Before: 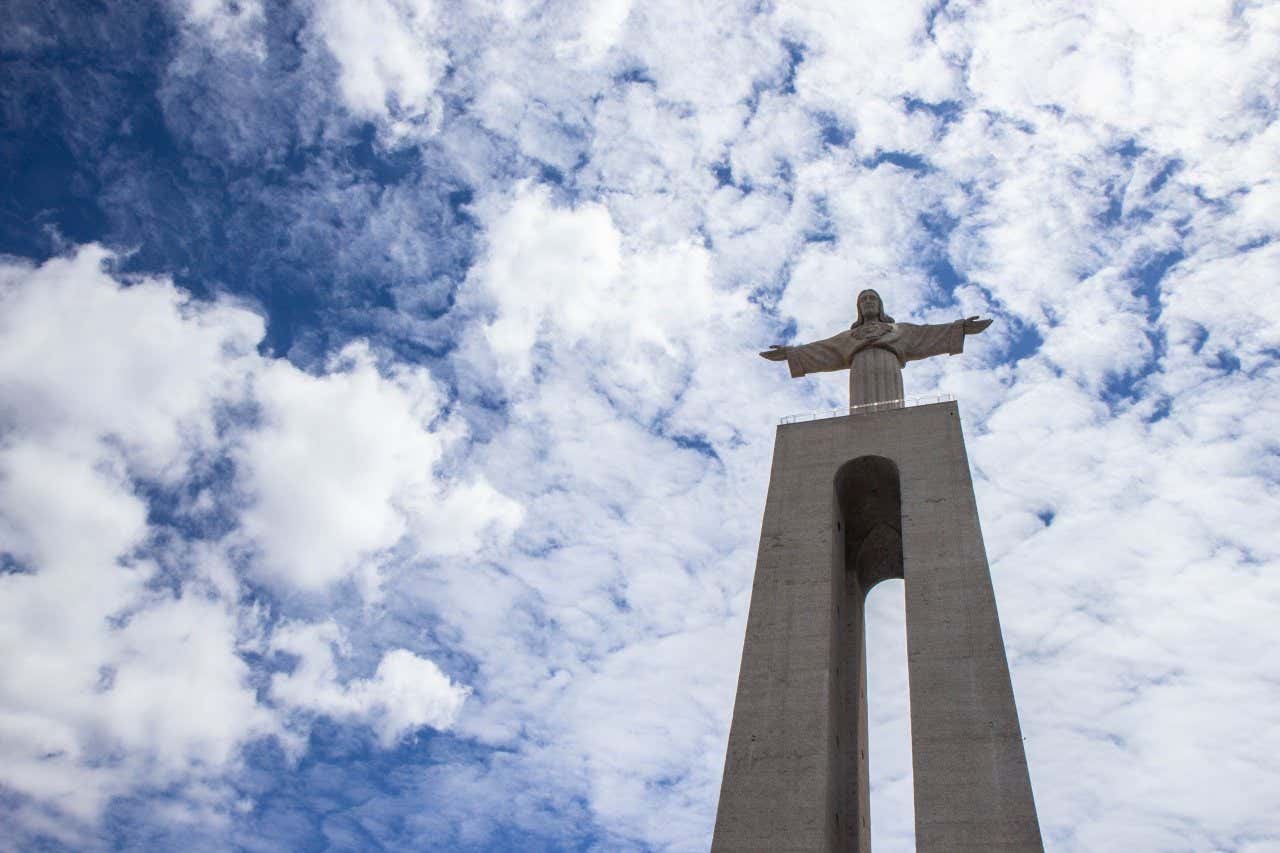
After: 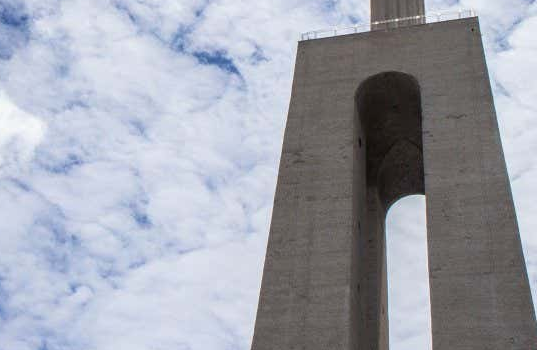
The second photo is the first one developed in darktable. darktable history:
crop: left 37.47%, top 45.055%, right 20.531%, bottom 13.864%
